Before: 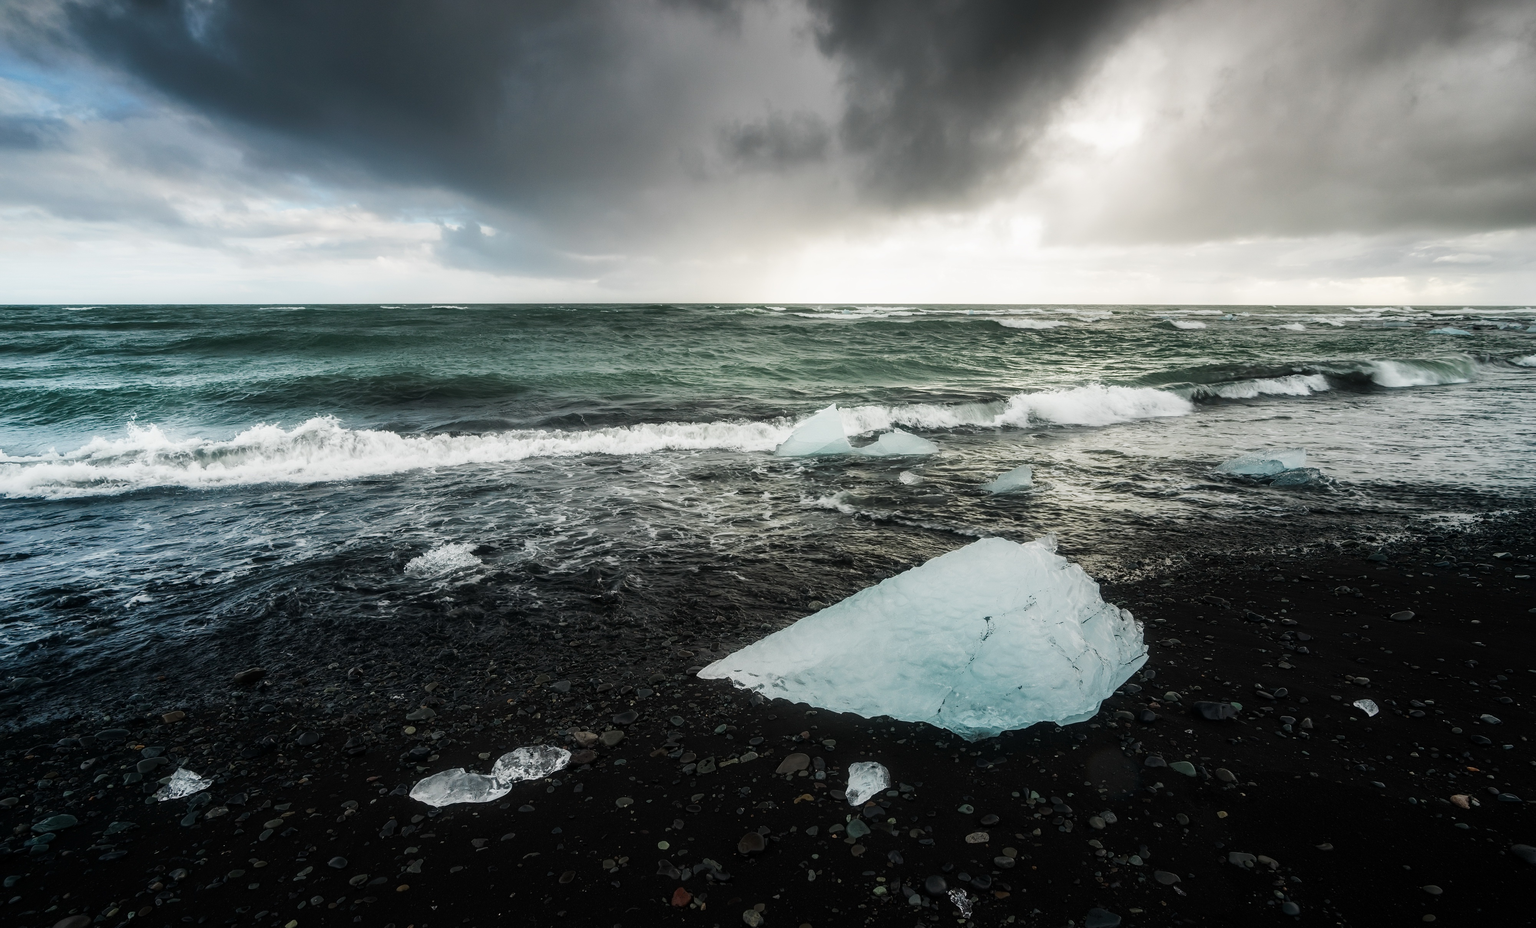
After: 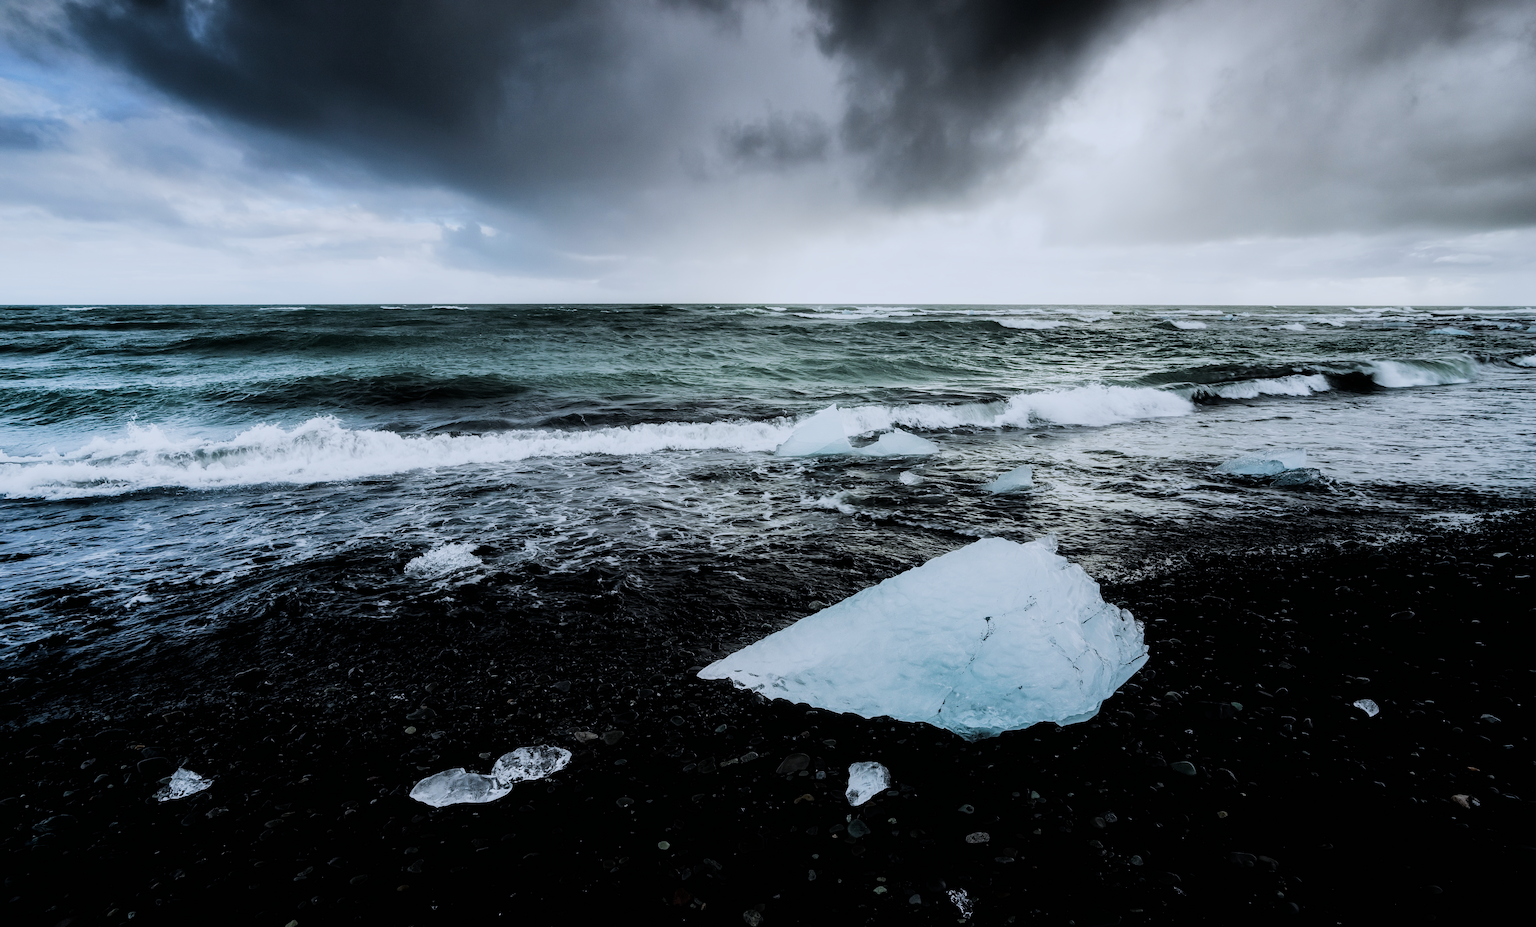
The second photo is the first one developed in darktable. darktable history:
filmic rgb: black relative exposure -5 EV, hardness 2.88, contrast 1.3, highlights saturation mix -30%
shadows and highlights: shadows 4.1, highlights -17.6, soften with gaussian
white balance: red 0.926, green 1.003, blue 1.133
